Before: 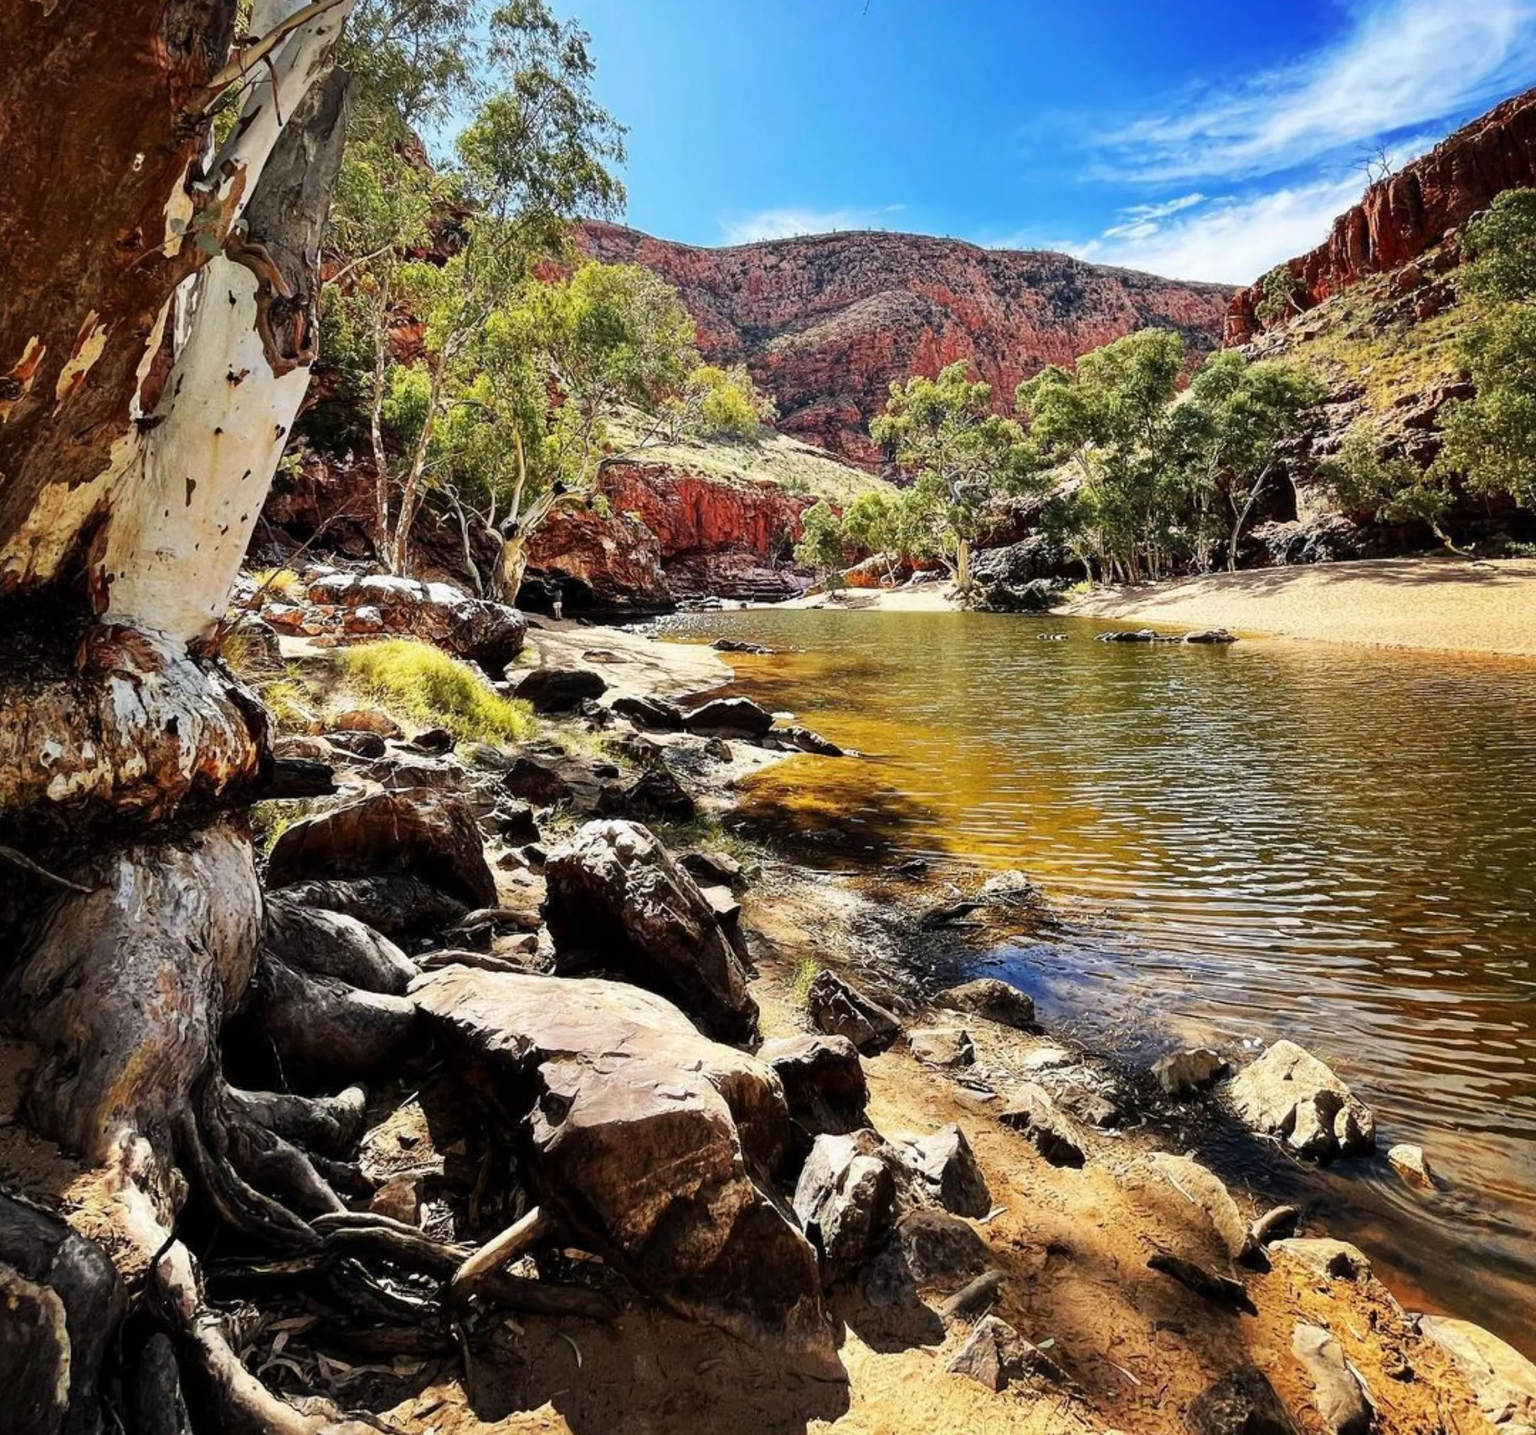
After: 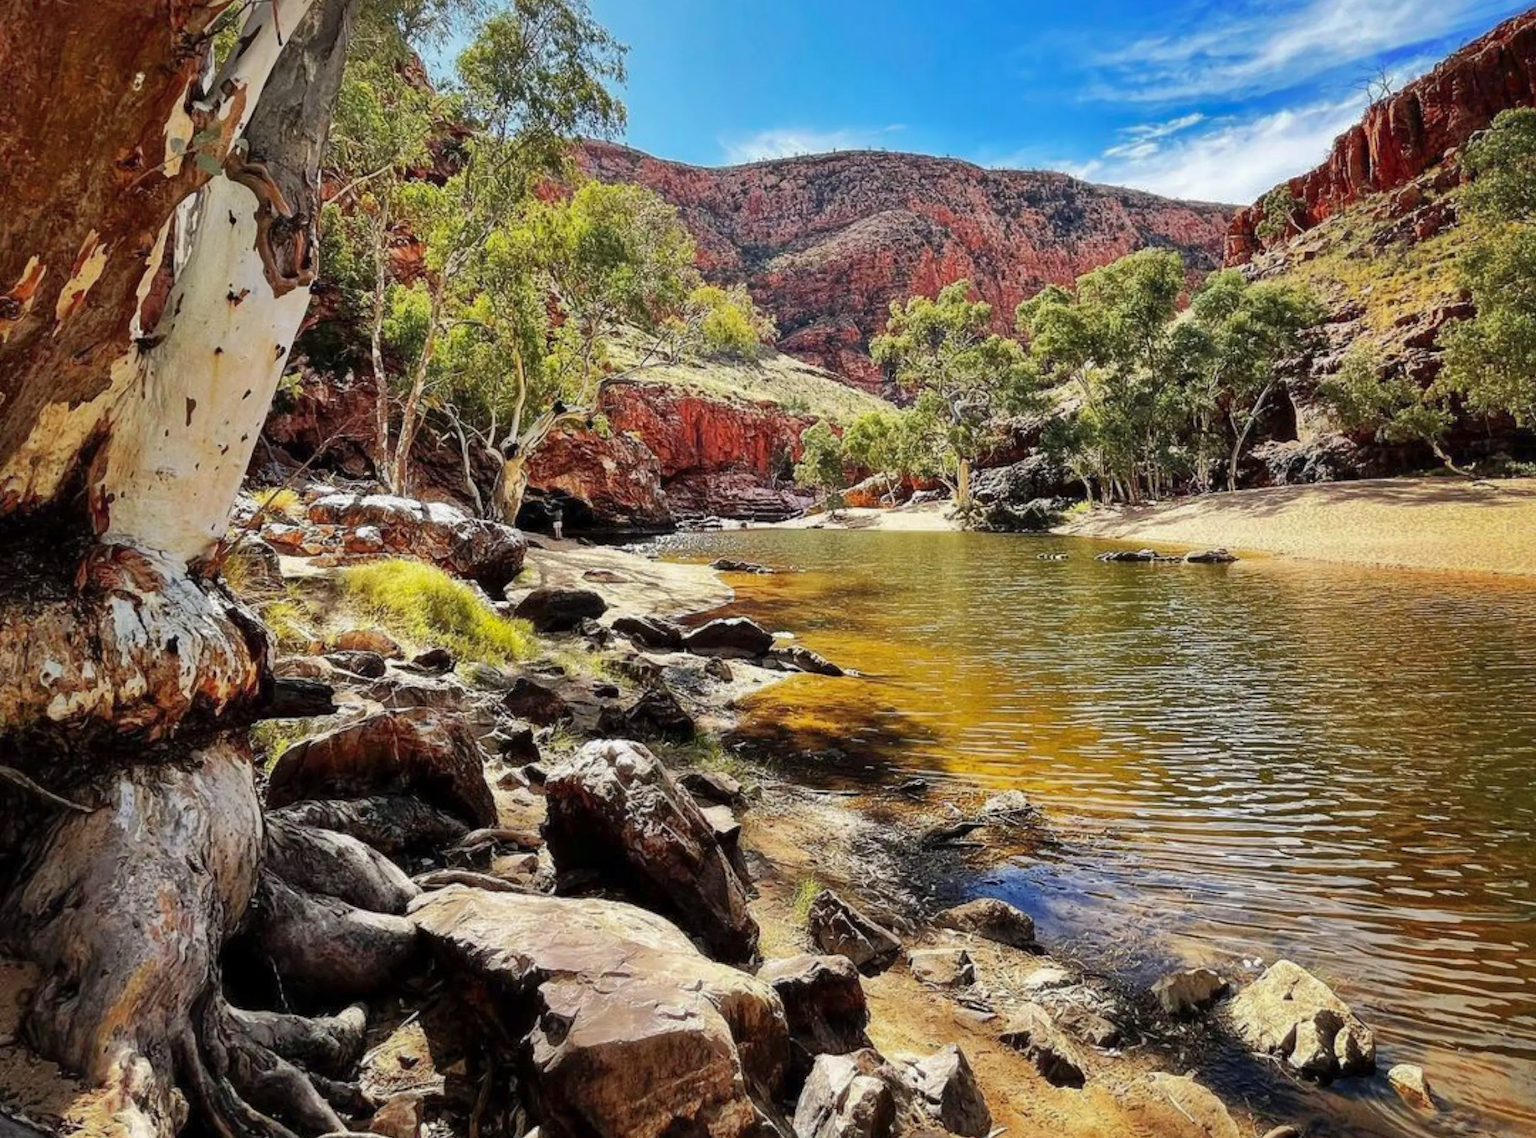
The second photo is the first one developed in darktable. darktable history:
shadows and highlights: highlights -59.66
crop and rotate: top 5.655%, bottom 14.991%
